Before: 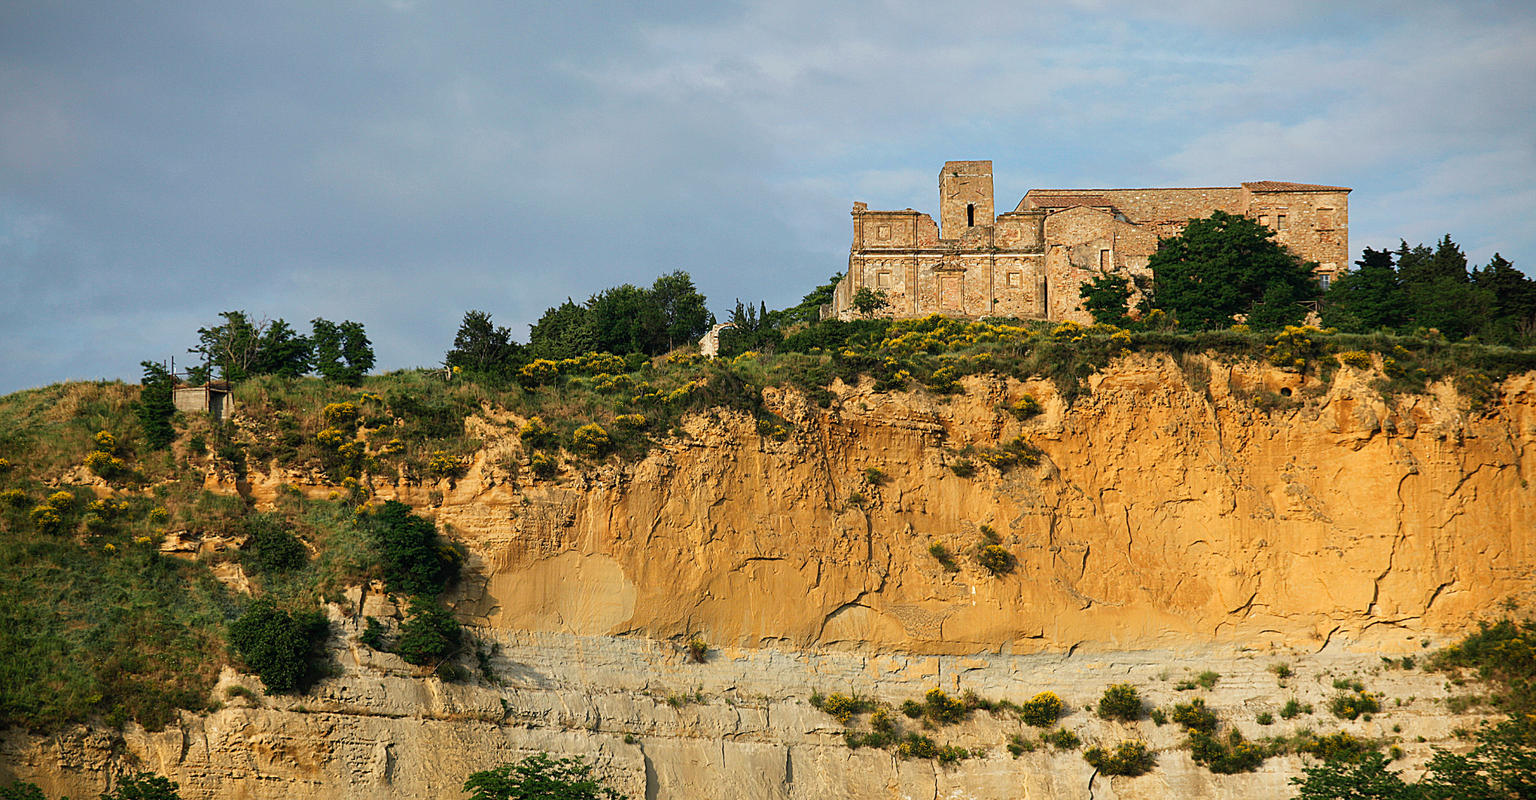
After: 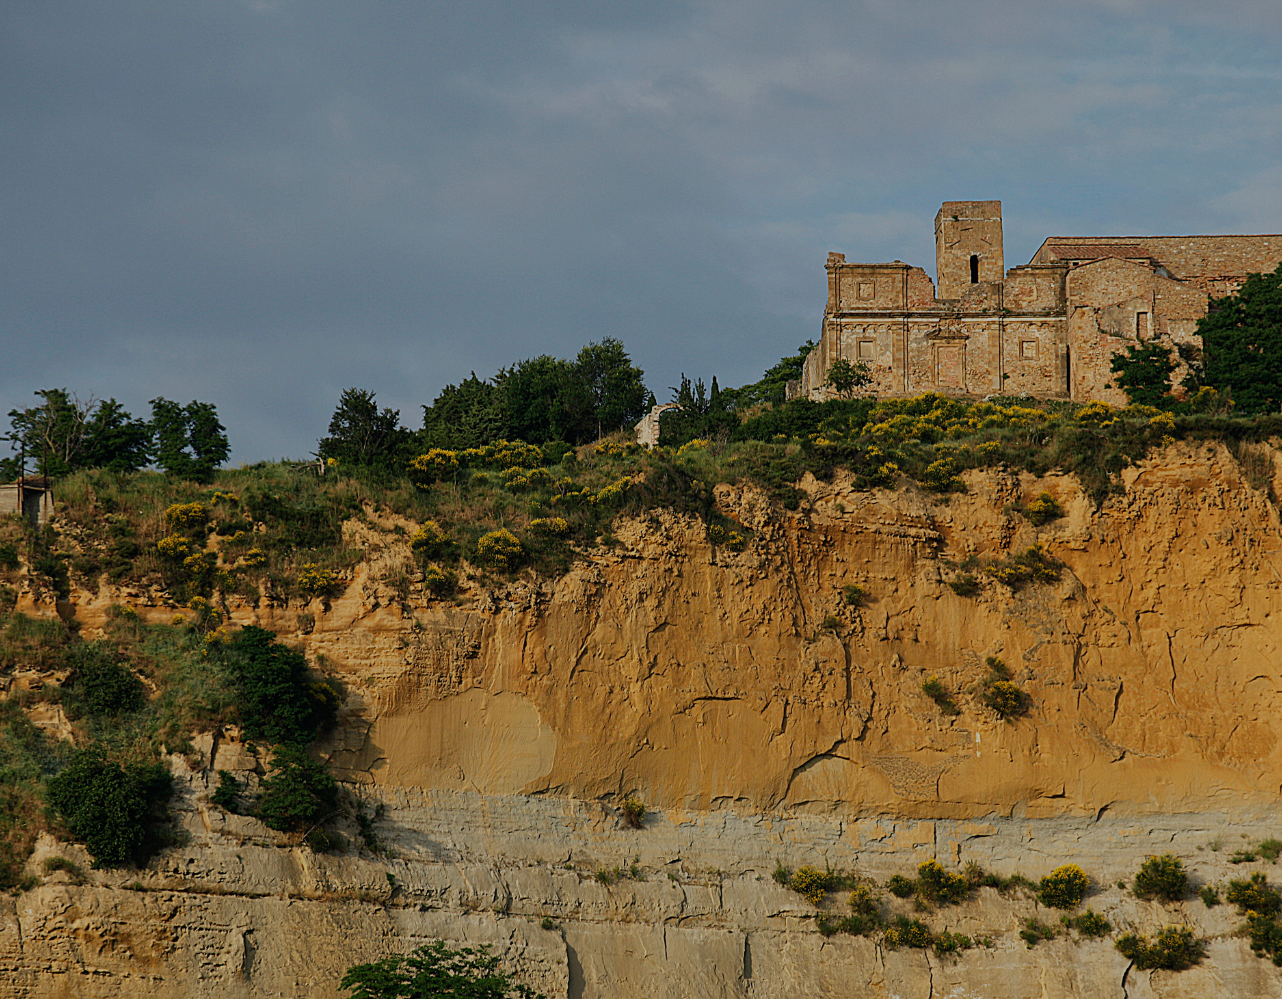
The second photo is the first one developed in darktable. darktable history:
crop and rotate: left 12.498%, right 20.709%
shadows and highlights: shadows 24.56, highlights -80.1, soften with gaussian
exposure: exposure -0.973 EV, compensate highlight preservation false
